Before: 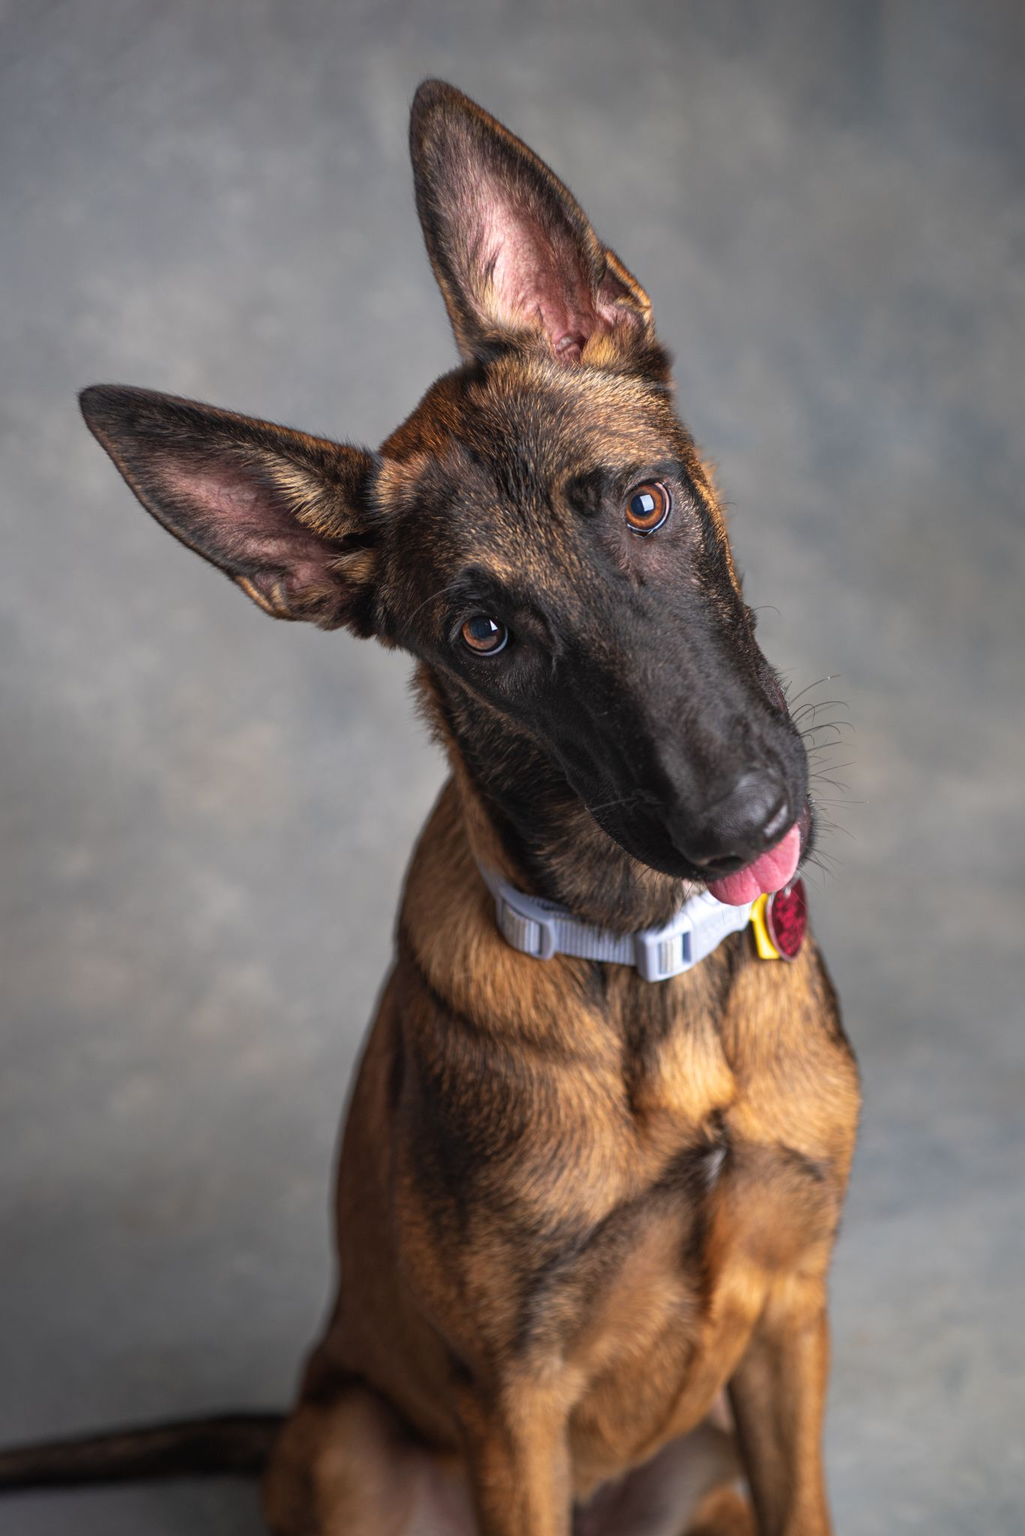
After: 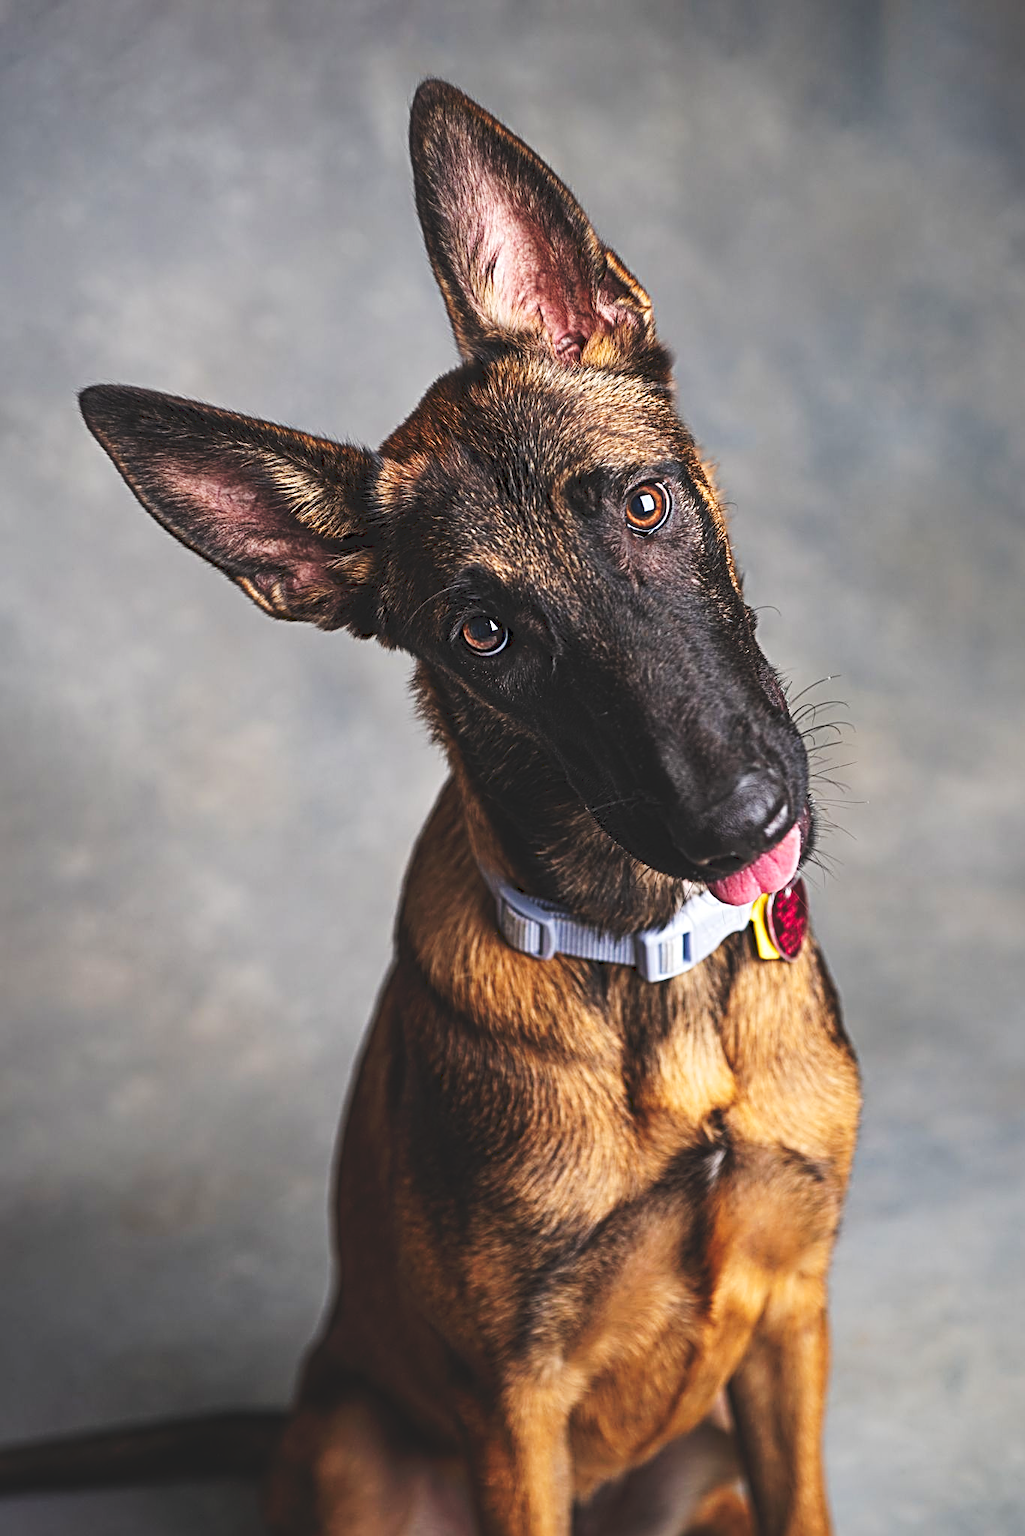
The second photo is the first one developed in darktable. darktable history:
sharpen: radius 3.69, amount 0.928
tone curve: curves: ch0 [(0, 0) (0.003, 0.117) (0.011, 0.118) (0.025, 0.123) (0.044, 0.13) (0.069, 0.137) (0.1, 0.149) (0.136, 0.157) (0.177, 0.184) (0.224, 0.217) (0.277, 0.257) (0.335, 0.324) (0.399, 0.406) (0.468, 0.511) (0.543, 0.609) (0.623, 0.712) (0.709, 0.8) (0.801, 0.877) (0.898, 0.938) (1, 1)], preserve colors none
